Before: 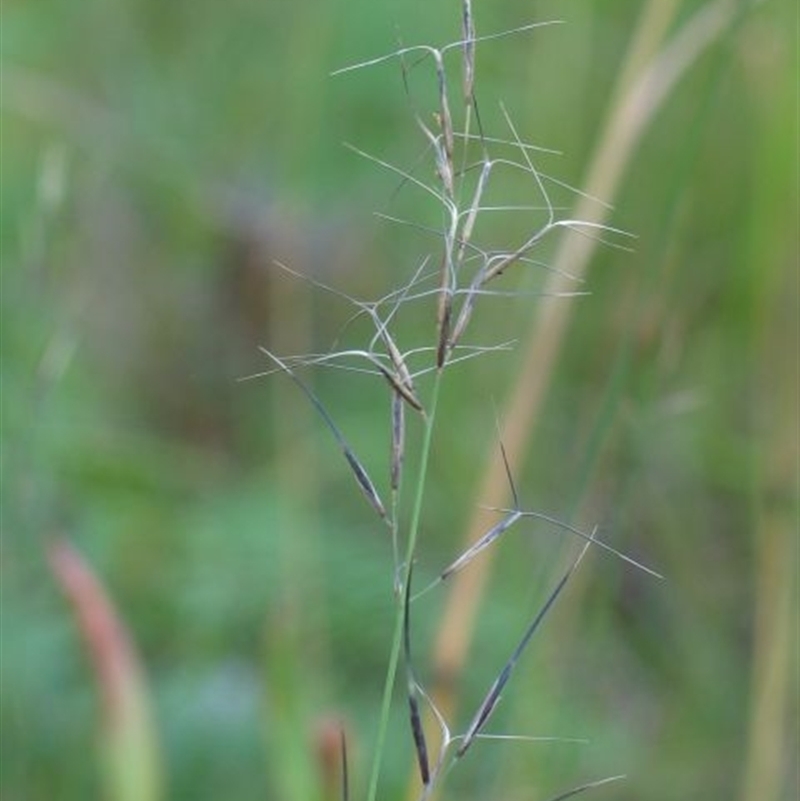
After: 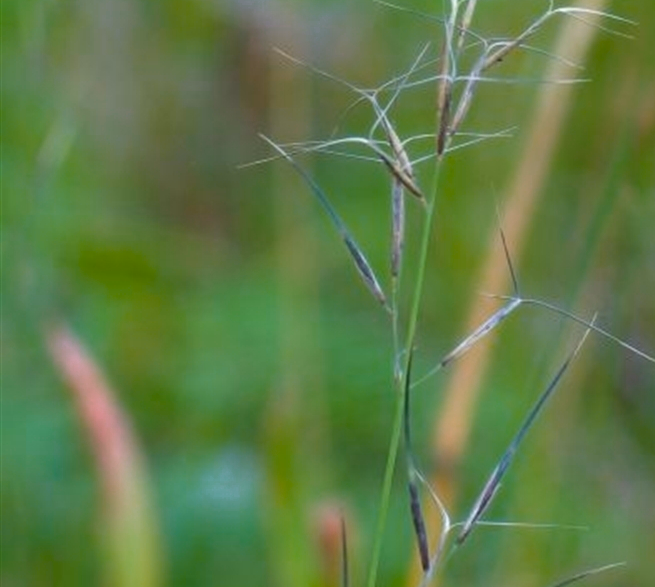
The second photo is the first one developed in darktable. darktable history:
crop: top 26.646%, right 18.036%
color zones: curves: ch0 [(0.473, 0.374) (0.742, 0.784)]; ch1 [(0.354, 0.737) (0.742, 0.705)]; ch2 [(0.318, 0.421) (0.758, 0.532)]
